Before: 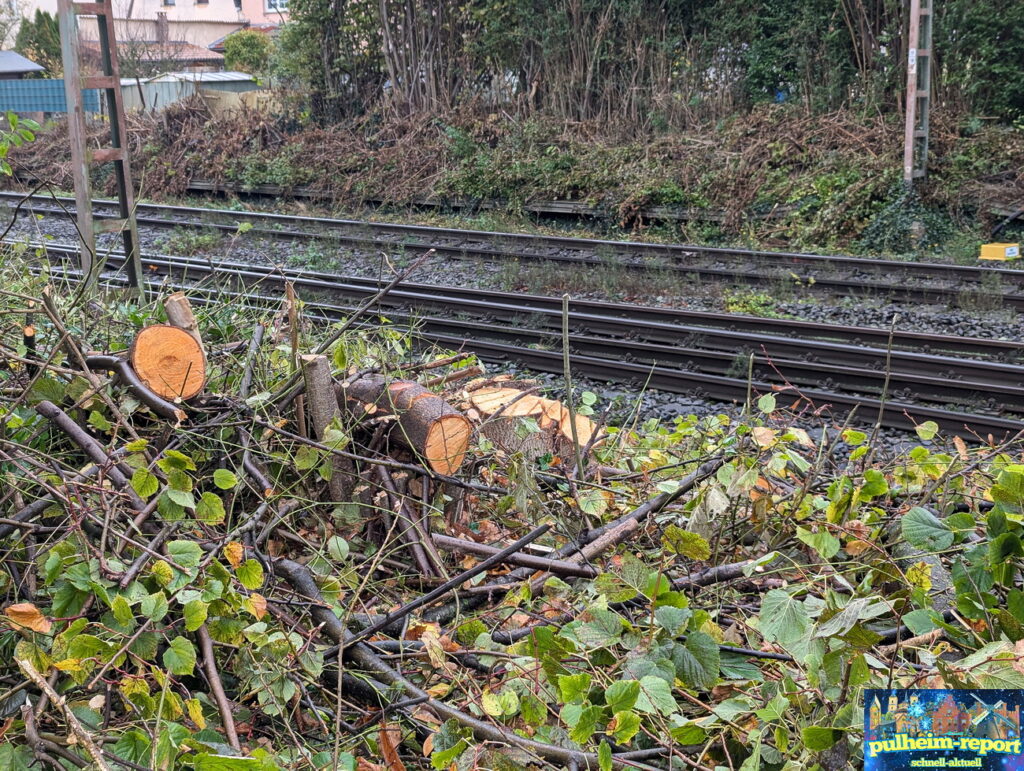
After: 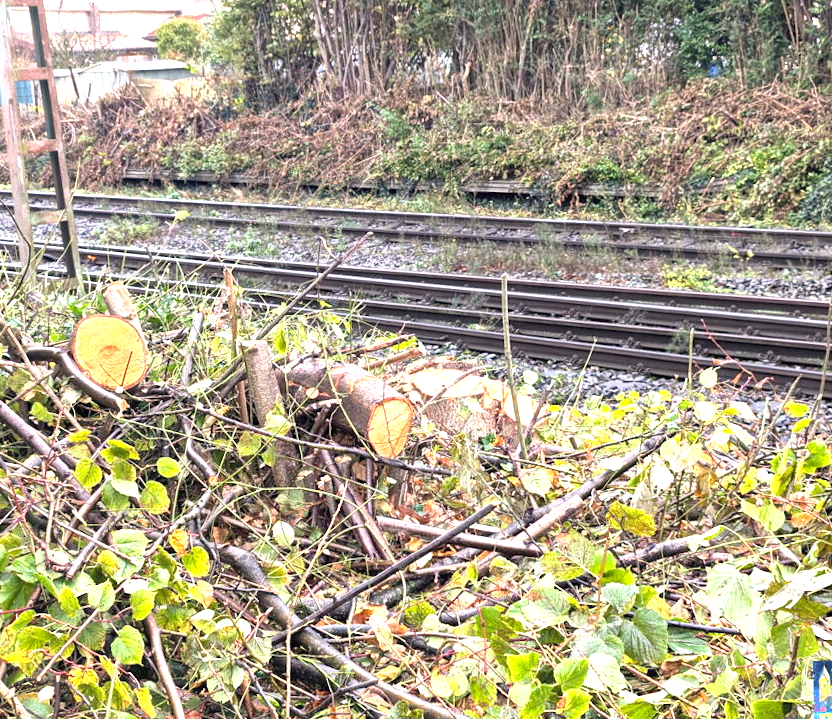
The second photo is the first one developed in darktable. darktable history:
crop and rotate: angle 1.47°, left 4.299%, top 0.939%, right 11.673%, bottom 2.559%
color correction: highlights a* 3.93, highlights b* 5.12
exposure: black level correction 0, exposure 1.492 EV, compensate highlight preservation false
